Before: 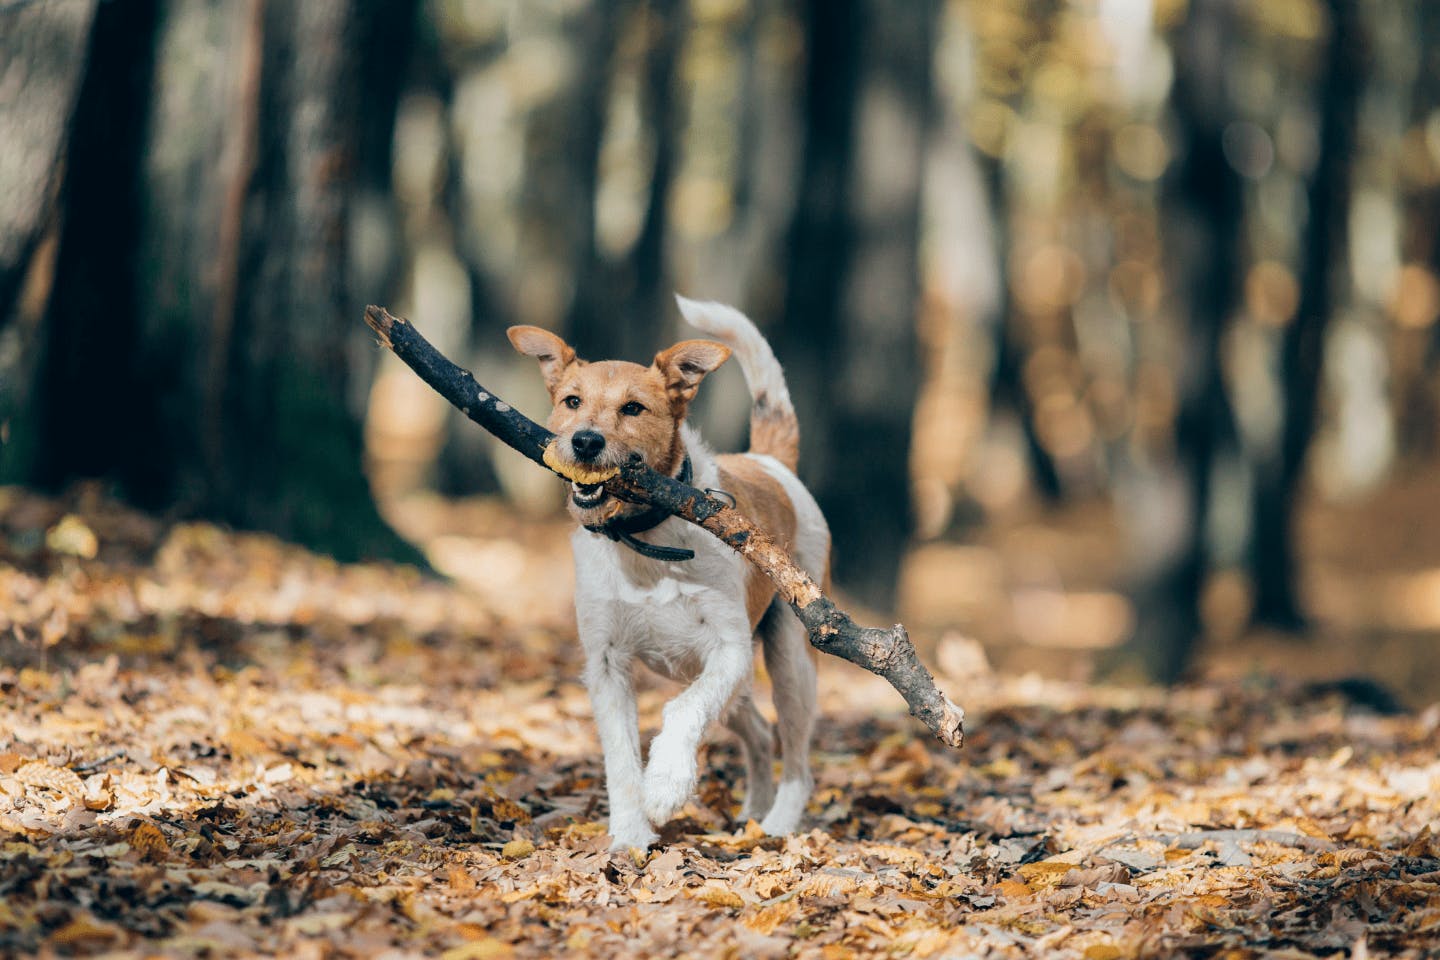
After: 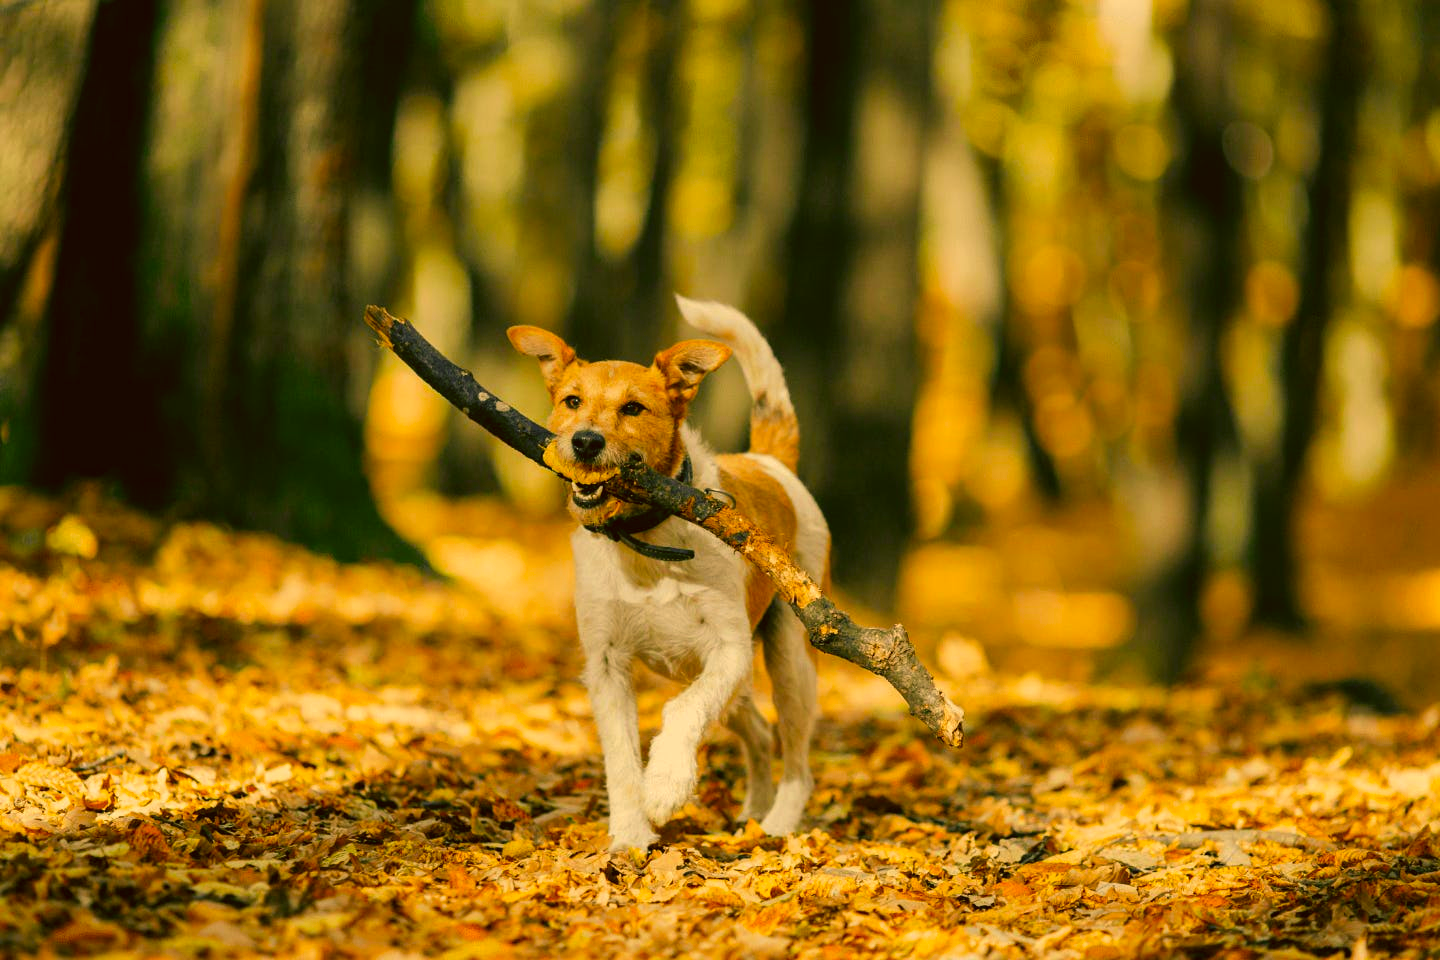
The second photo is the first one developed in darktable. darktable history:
white balance: red 0.925, blue 1.046
color correction: highlights a* 10.44, highlights b* 30.04, shadows a* 2.73, shadows b* 17.51, saturation 1.72
